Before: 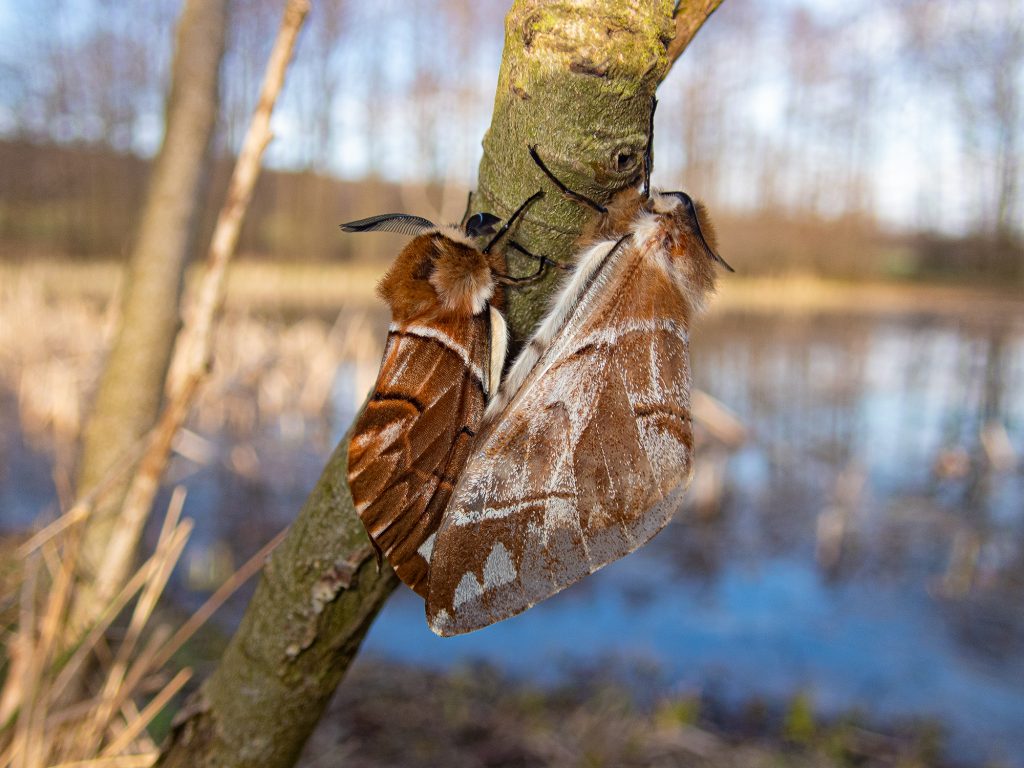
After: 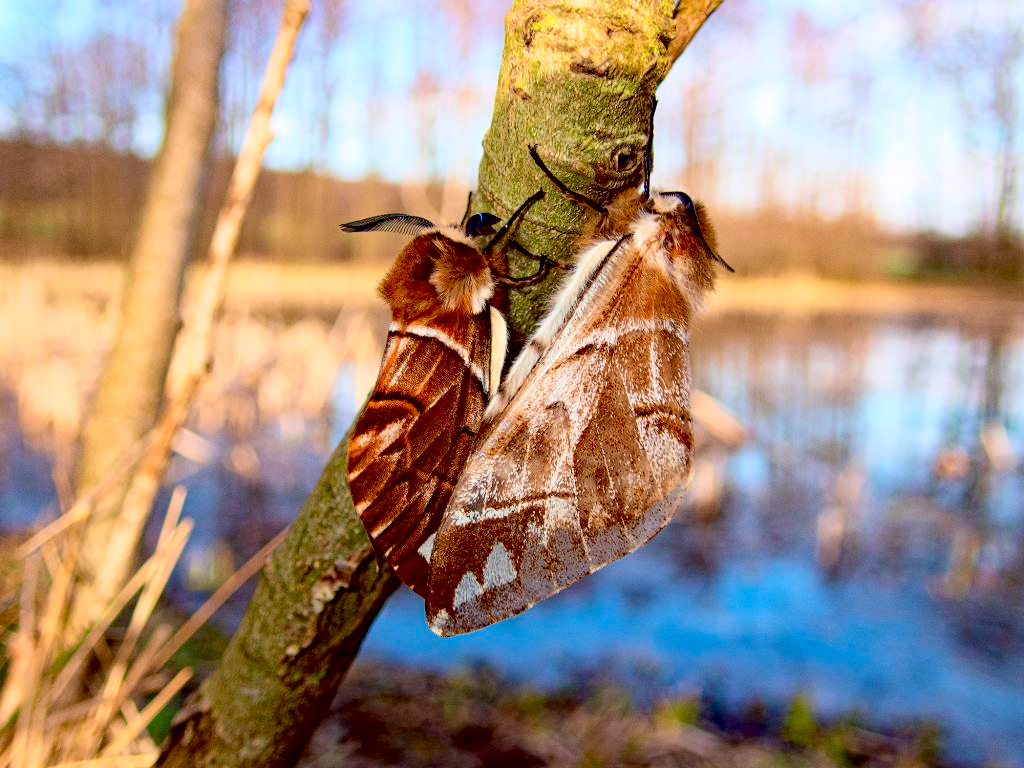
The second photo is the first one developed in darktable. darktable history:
tone curve: curves: ch0 [(0, 0) (0.091, 0.075) (0.409, 0.457) (0.733, 0.82) (0.844, 0.908) (0.909, 0.942) (1, 0.973)]; ch1 [(0, 0) (0.437, 0.404) (0.5, 0.5) (0.529, 0.556) (0.58, 0.606) (0.616, 0.654) (1, 1)]; ch2 [(0, 0) (0.442, 0.415) (0.5, 0.5) (0.535, 0.557) (0.585, 0.62) (1, 1)], color space Lab, independent channels, preserve colors none
exposure: black level correction 0.025, exposure 0.182 EV, compensate highlight preservation false
